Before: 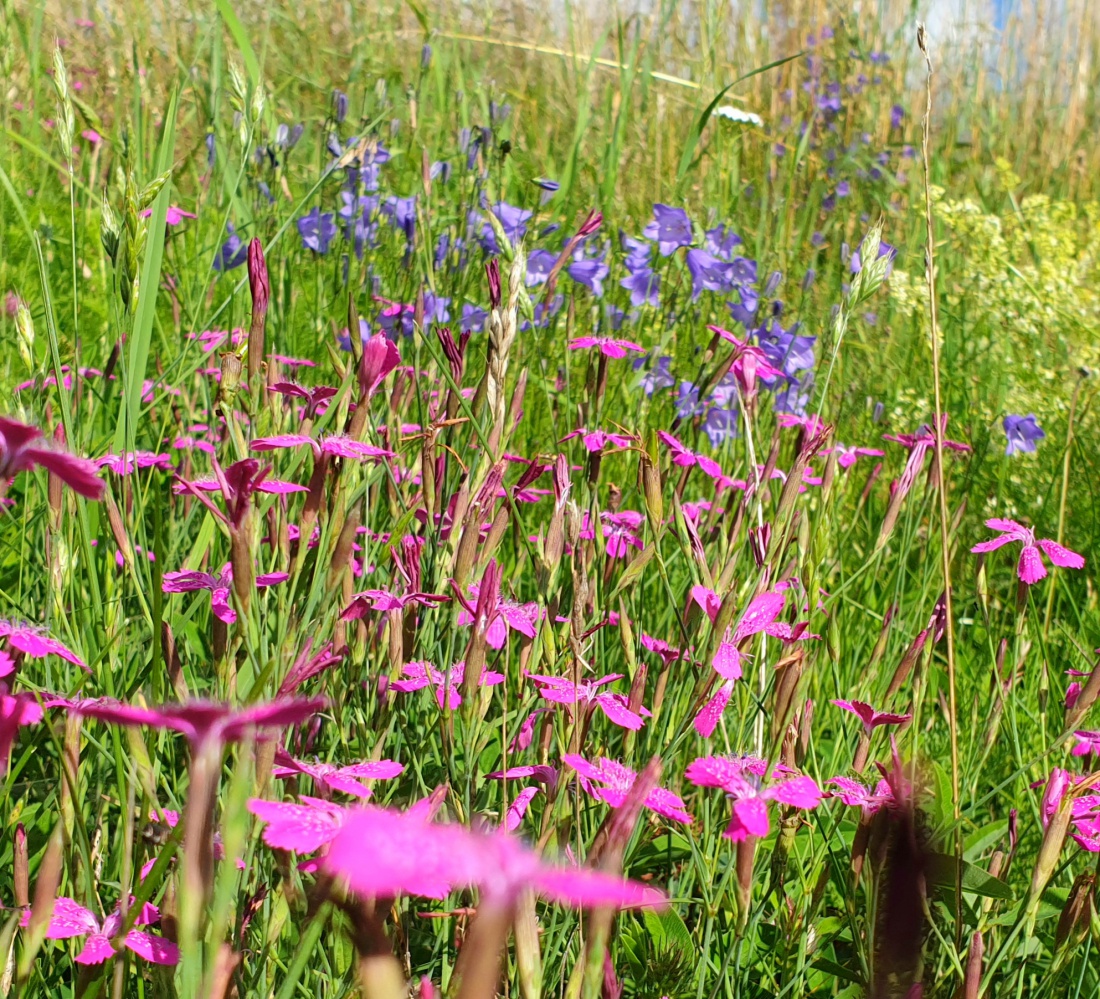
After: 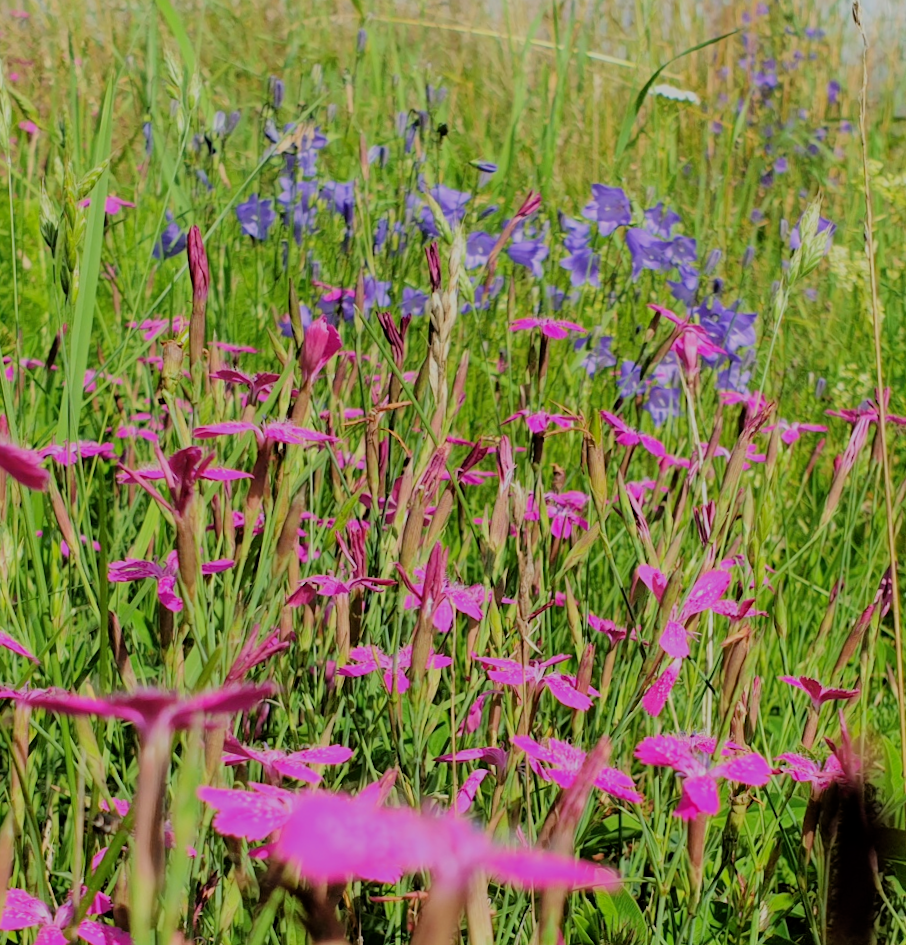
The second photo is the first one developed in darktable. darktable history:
crop and rotate: angle 1.11°, left 4.145%, top 0.833%, right 11.746%, bottom 2.57%
filmic rgb: middle gray luminance 18.18%, black relative exposure -7.5 EV, white relative exposure 8.48 EV, target black luminance 0%, hardness 2.23, latitude 18.27%, contrast 0.881, highlights saturation mix 4.27%, shadows ↔ highlights balance 10.87%, color science v6 (2022)
